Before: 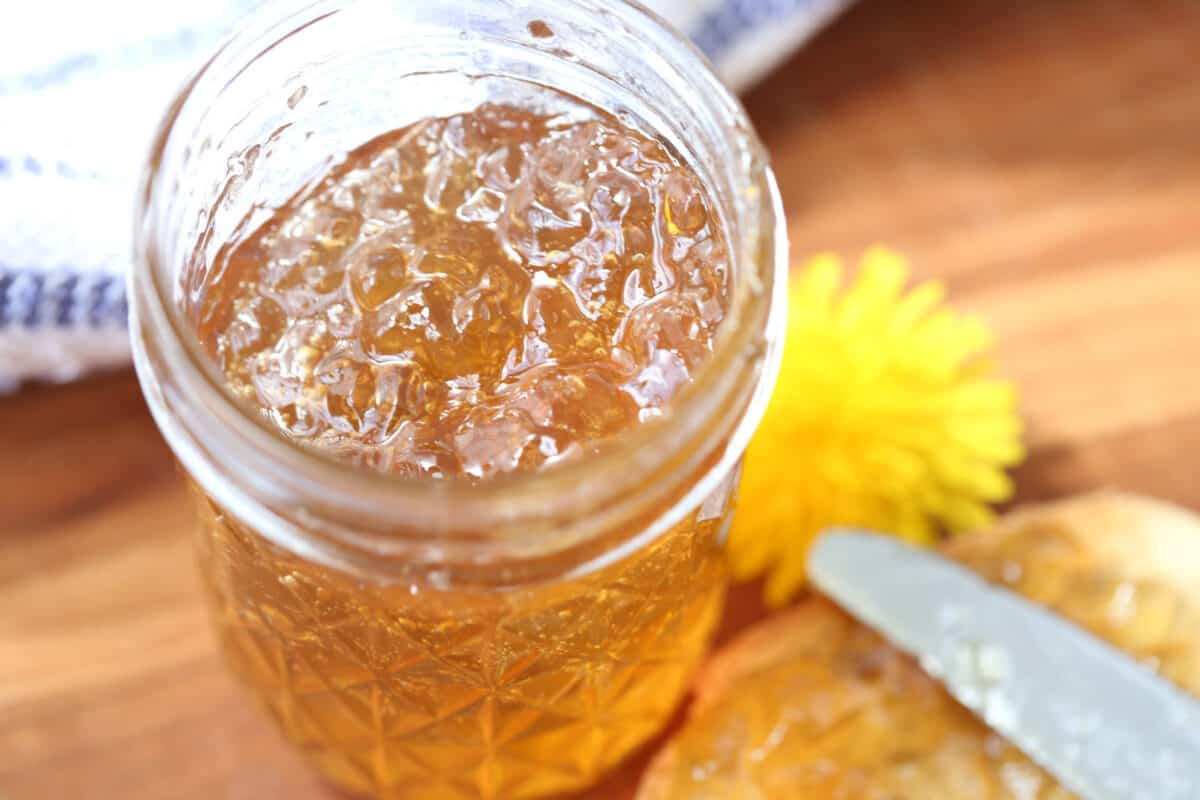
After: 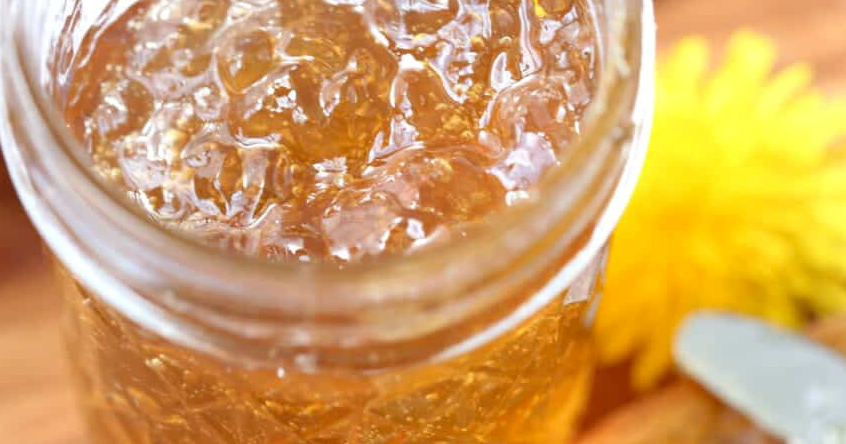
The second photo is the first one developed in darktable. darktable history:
exposure: black level correction 0.005, exposure 0.015 EV, compensate exposure bias true, compensate highlight preservation false
crop: left 11.155%, top 27.23%, right 18.291%, bottom 17.215%
